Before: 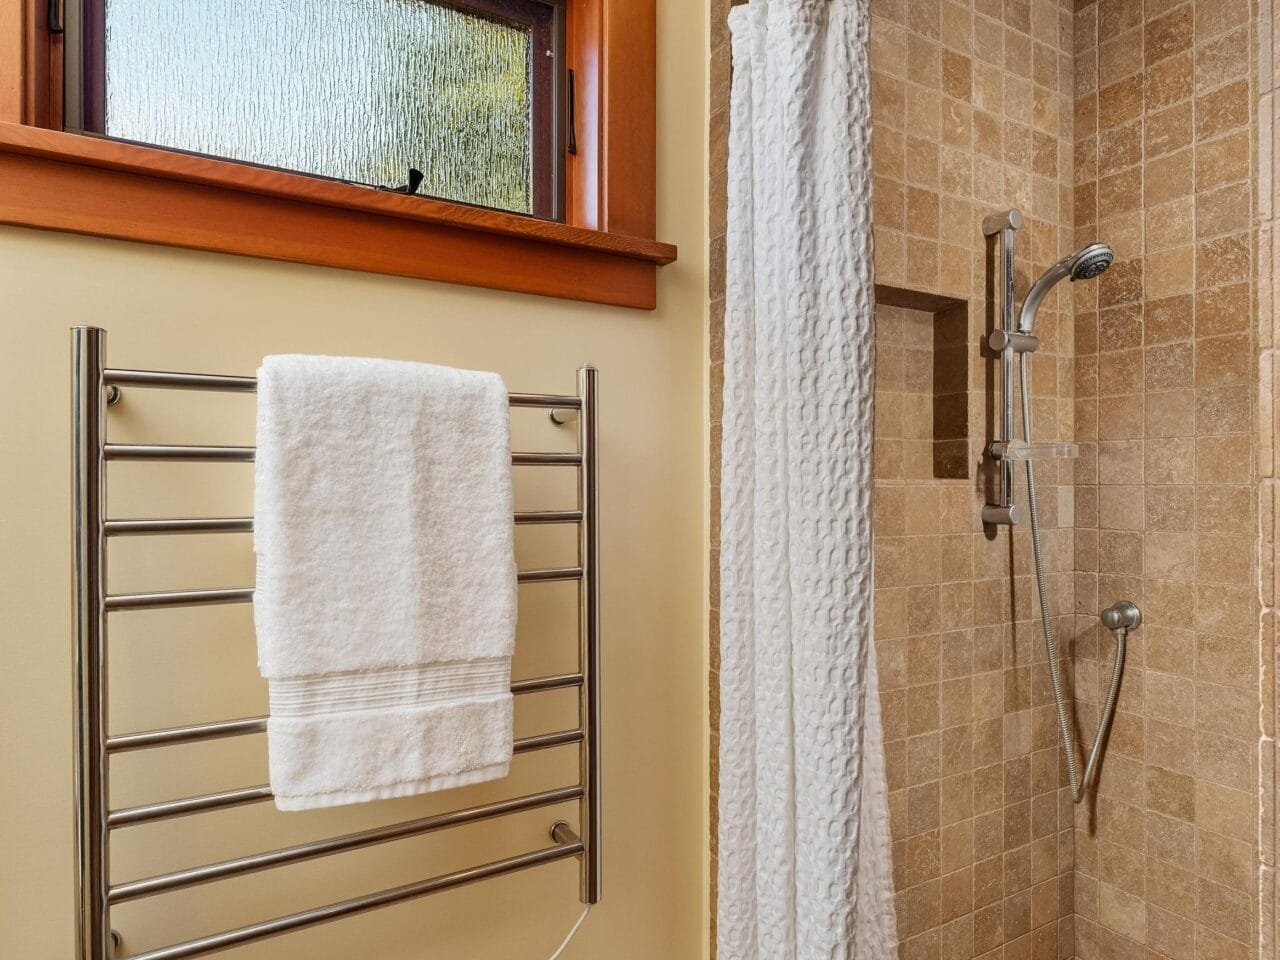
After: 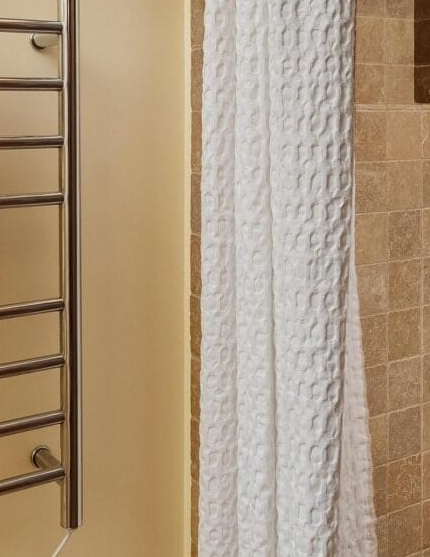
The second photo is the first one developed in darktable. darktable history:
crop: left 40.554%, top 39.115%, right 25.782%, bottom 2.806%
